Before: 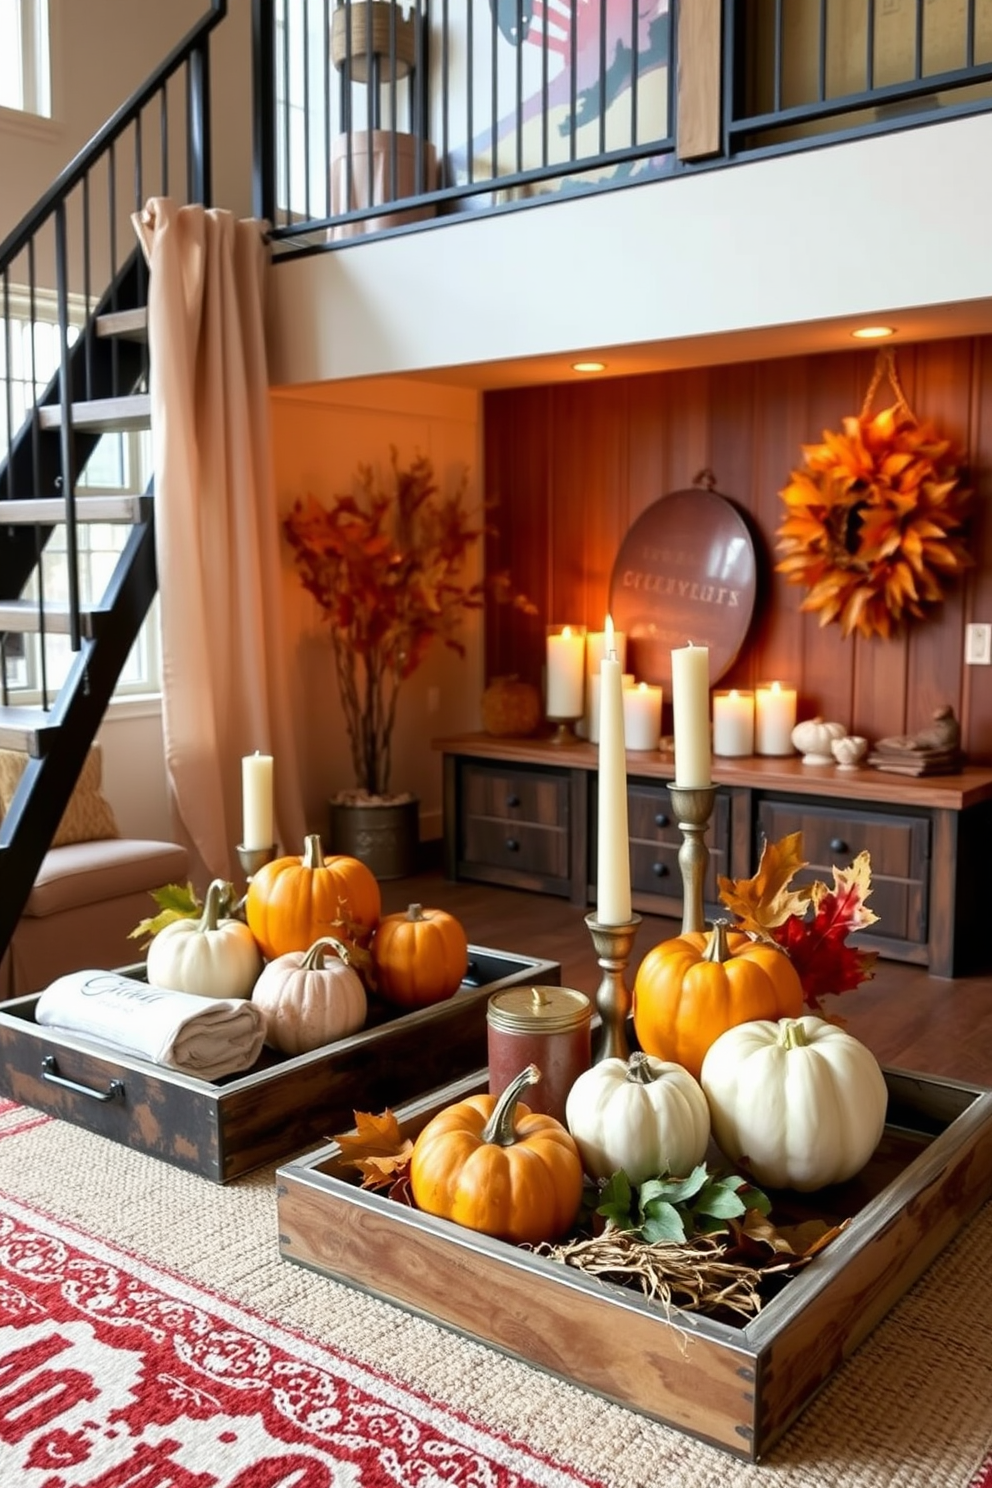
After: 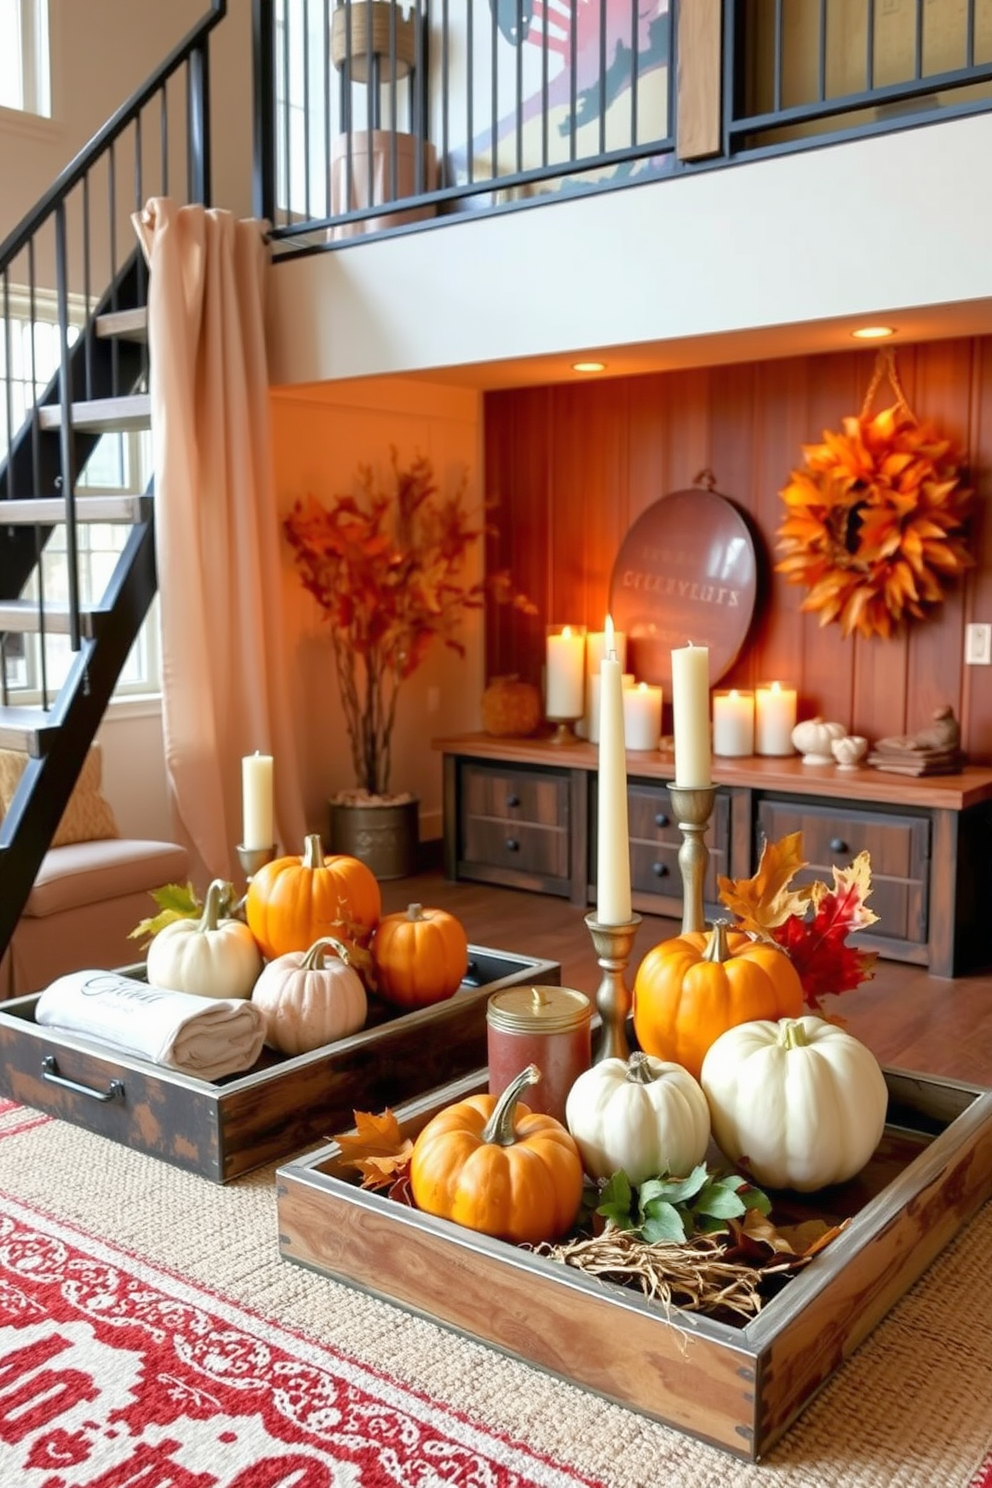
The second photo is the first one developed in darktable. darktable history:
tone equalizer: -7 EV 0.145 EV, -6 EV 0.624 EV, -5 EV 1.15 EV, -4 EV 1.35 EV, -3 EV 1.16 EV, -2 EV 0.6 EV, -1 EV 0.158 EV, smoothing diameter 24.83%, edges refinement/feathering 14.25, preserve details guided filter
